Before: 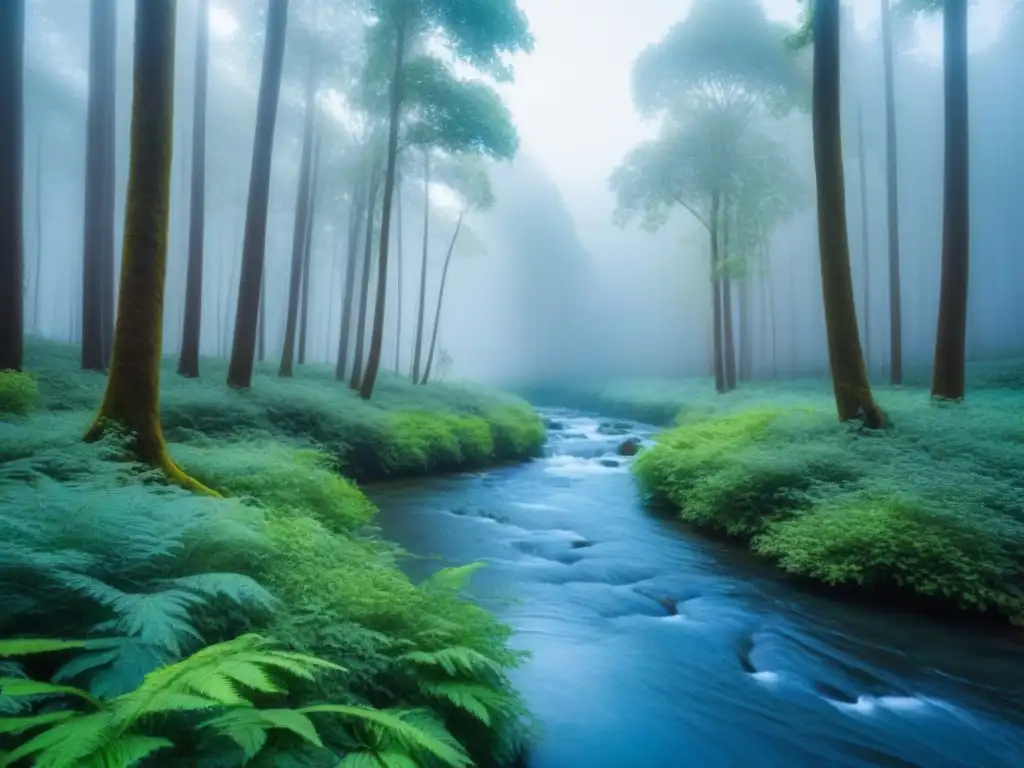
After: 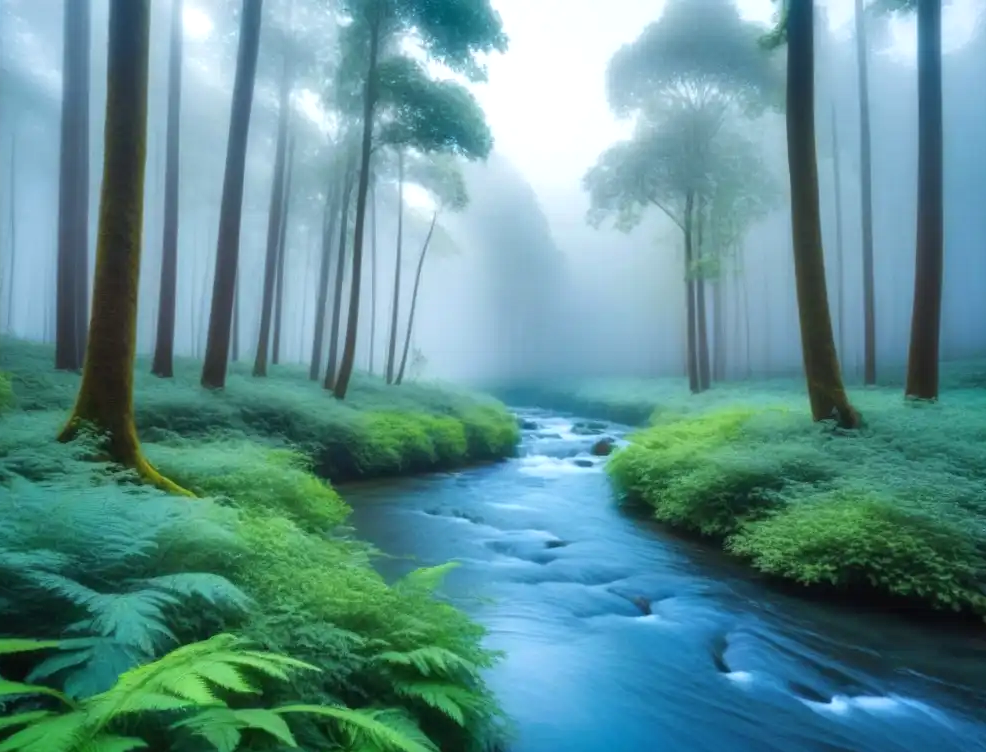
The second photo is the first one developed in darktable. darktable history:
shadows and highlights: shadows color adjustment 99.14%, highlights color adjustment 0.195%, soften with gaussian
exposure: exposure 0.26 EV, compensate highlight preservation false
crop and rotate: left 2.591%, right 1.041%, bottom 1.976%
